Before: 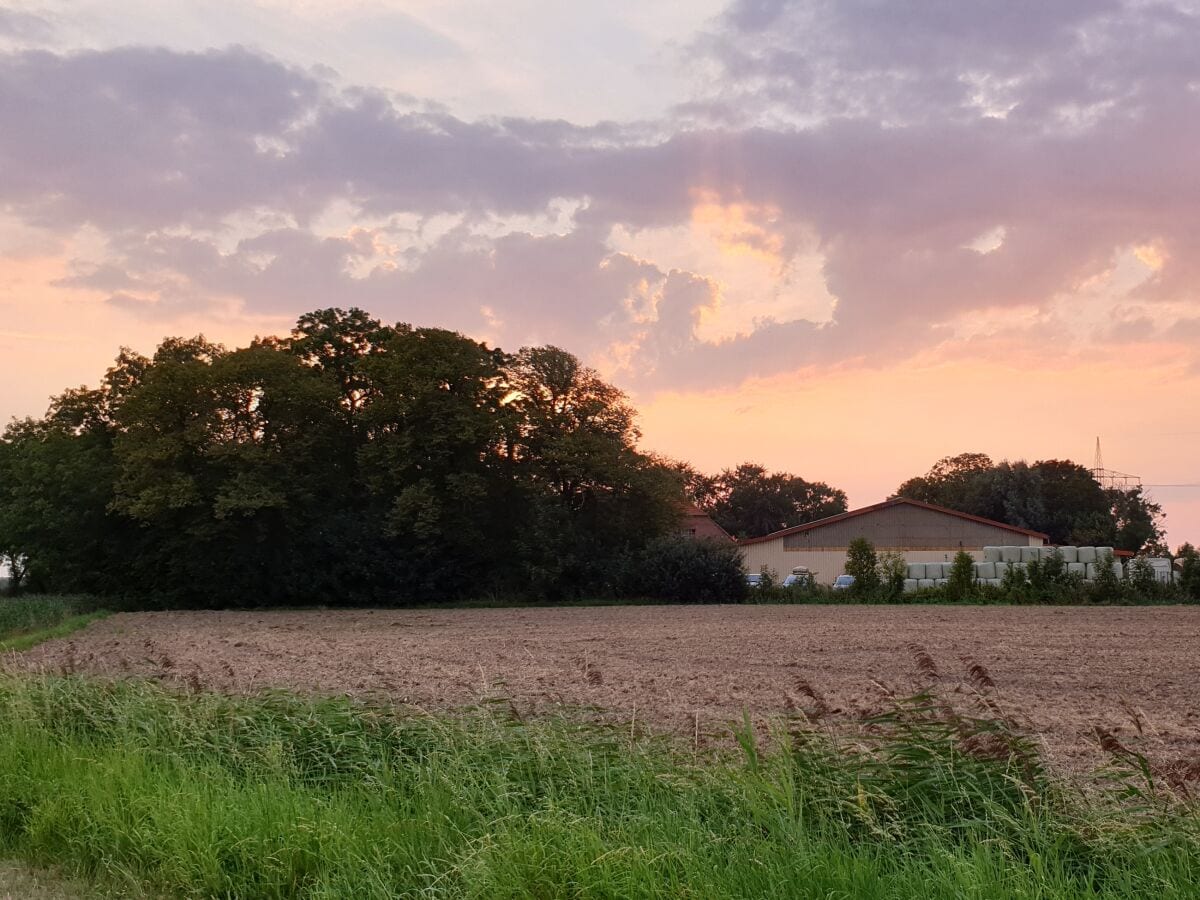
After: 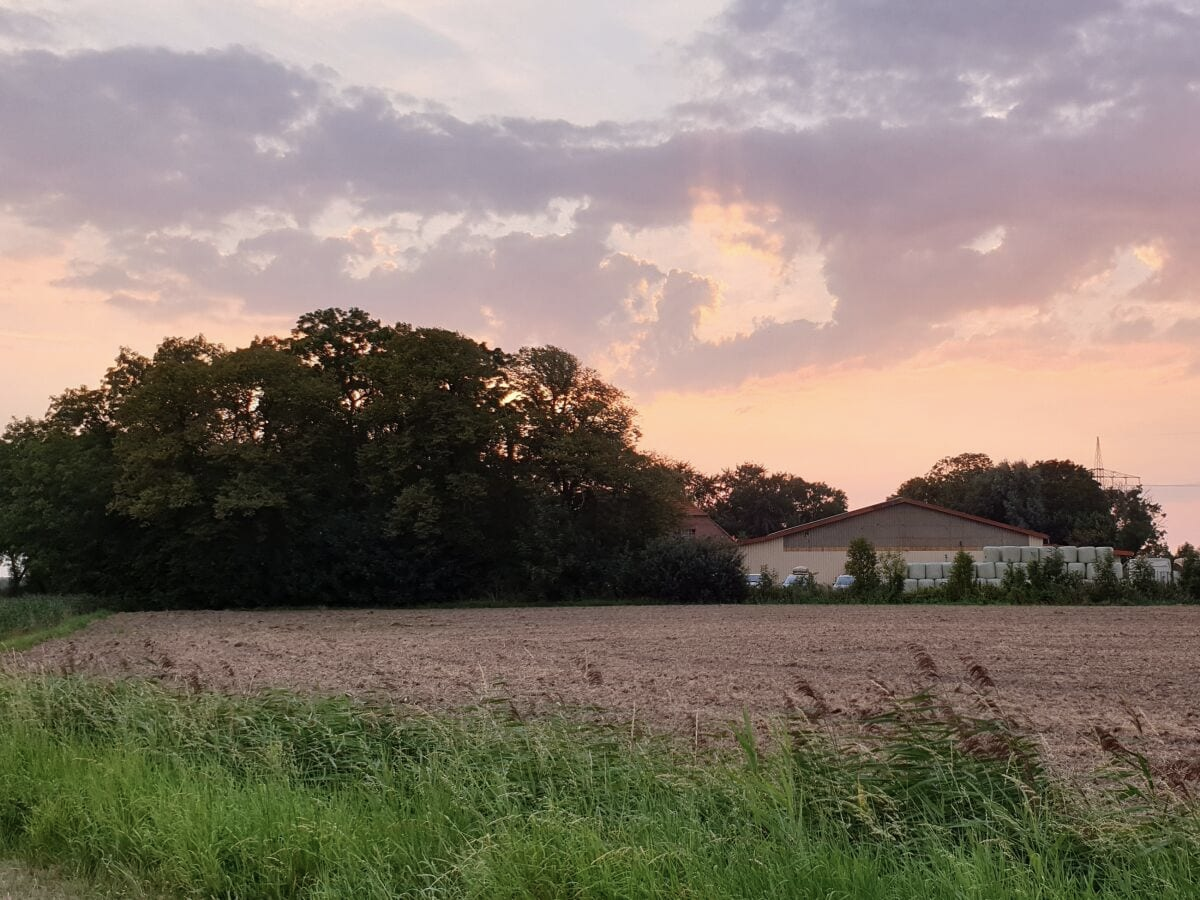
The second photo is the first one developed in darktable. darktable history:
contrast brightness saturation: saturation -0.152
